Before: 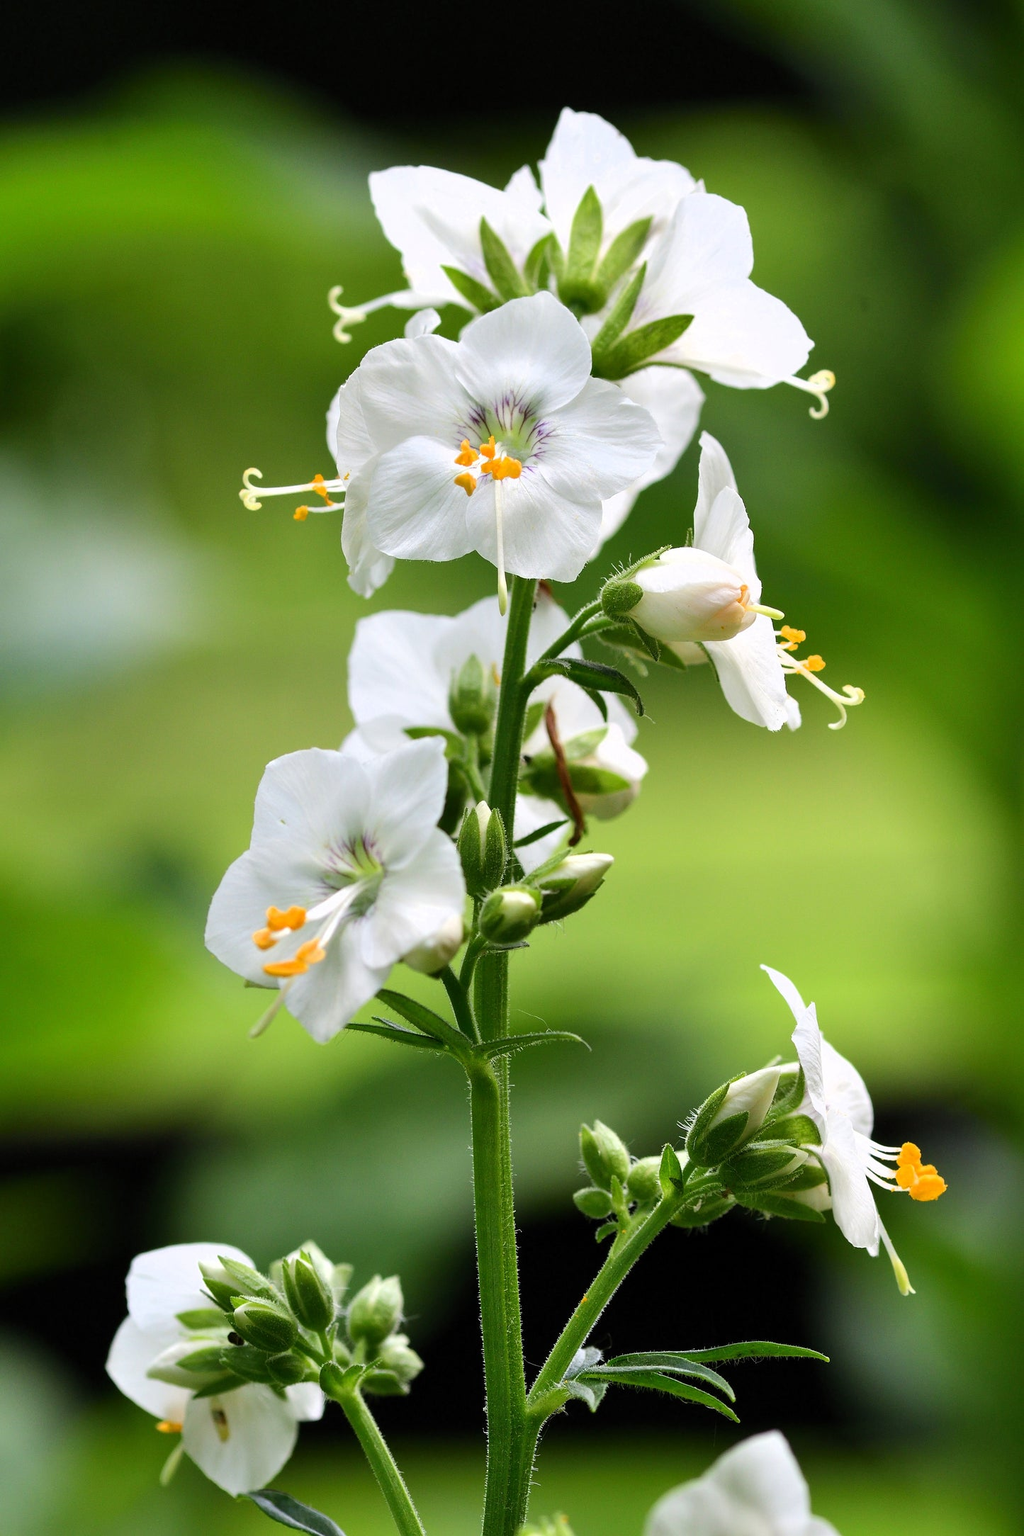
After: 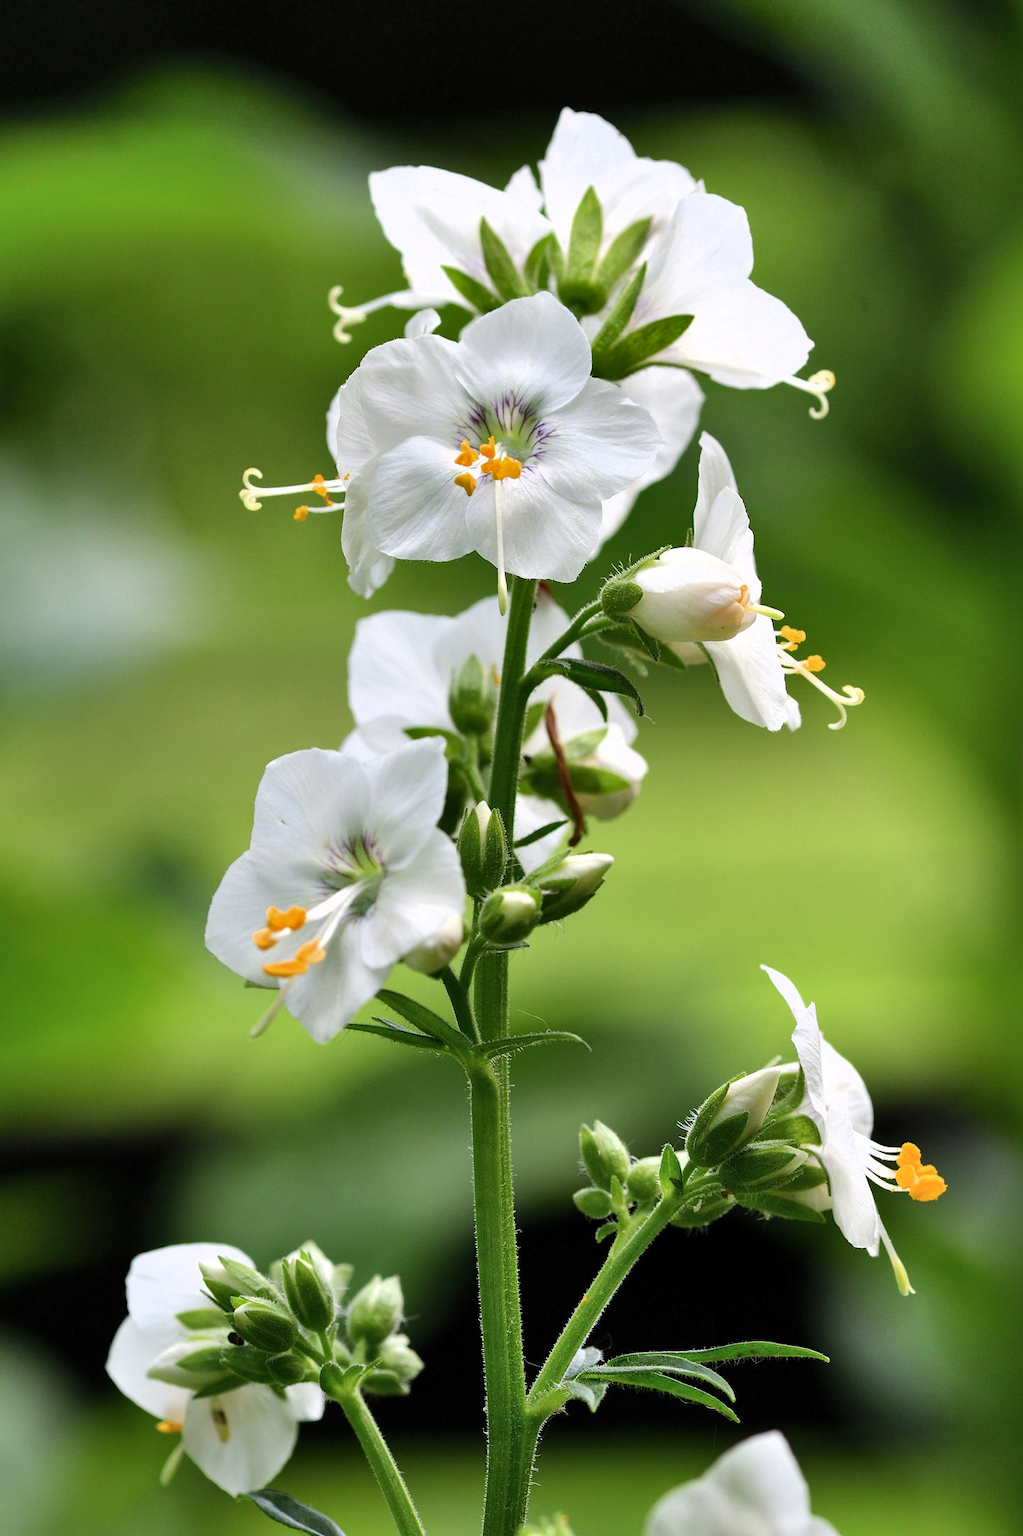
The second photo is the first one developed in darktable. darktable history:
shadows and highlights: radius 134.87, soften with gaussian
contrast brightness saturation: saturation -0.059
